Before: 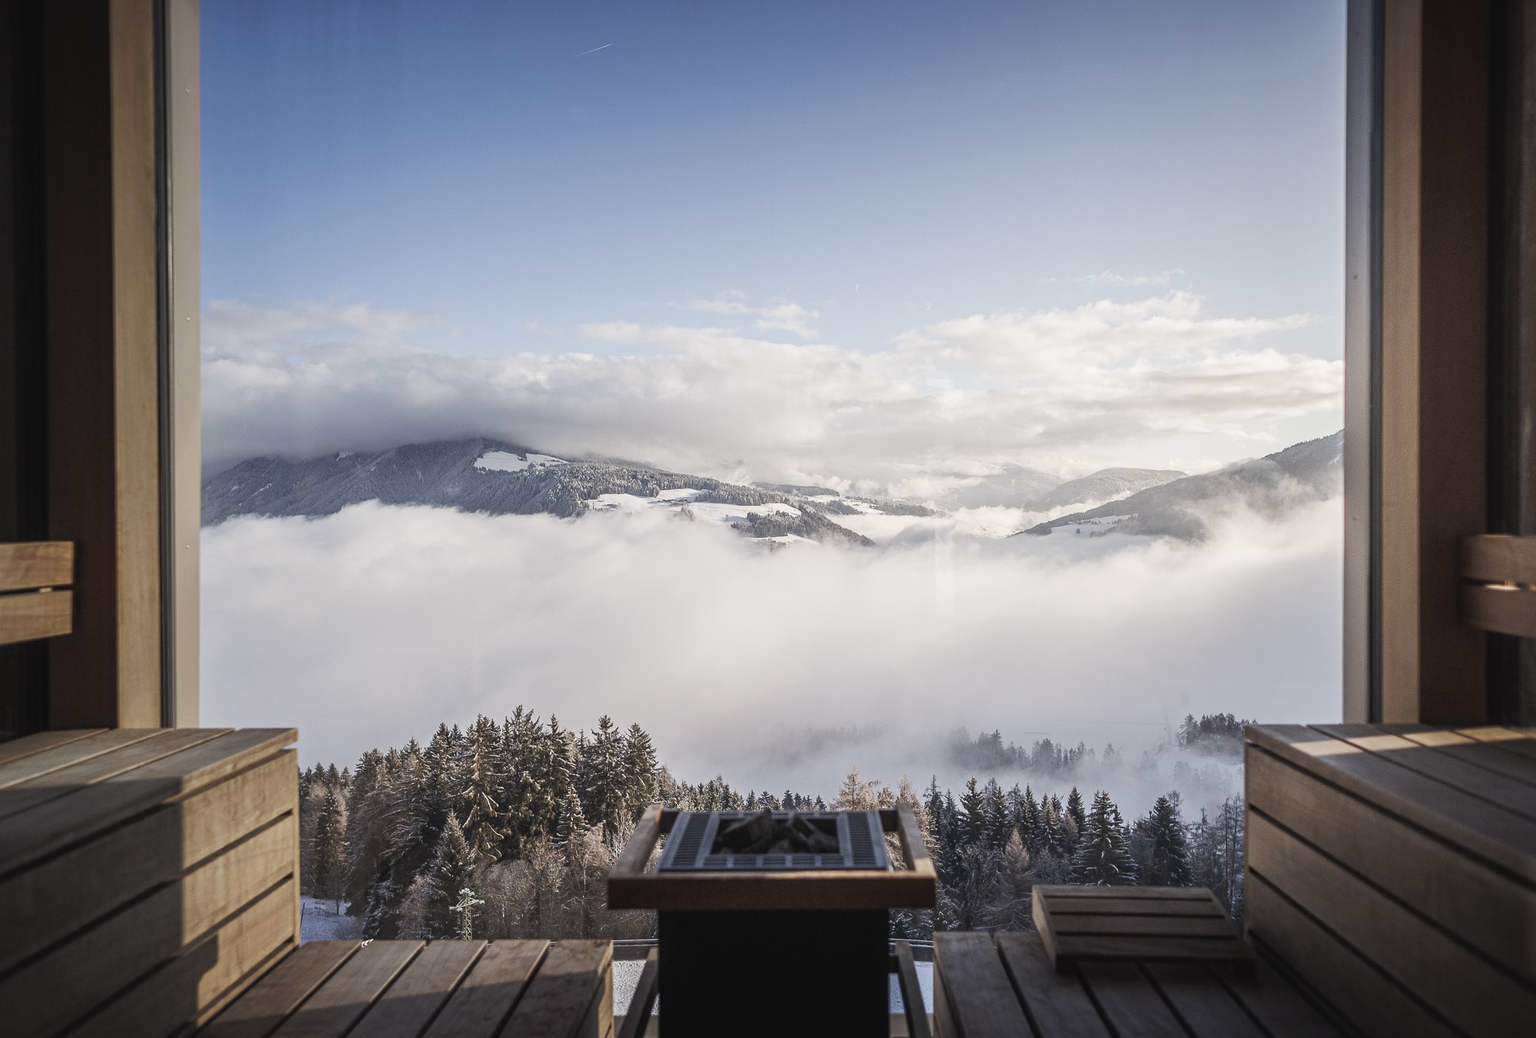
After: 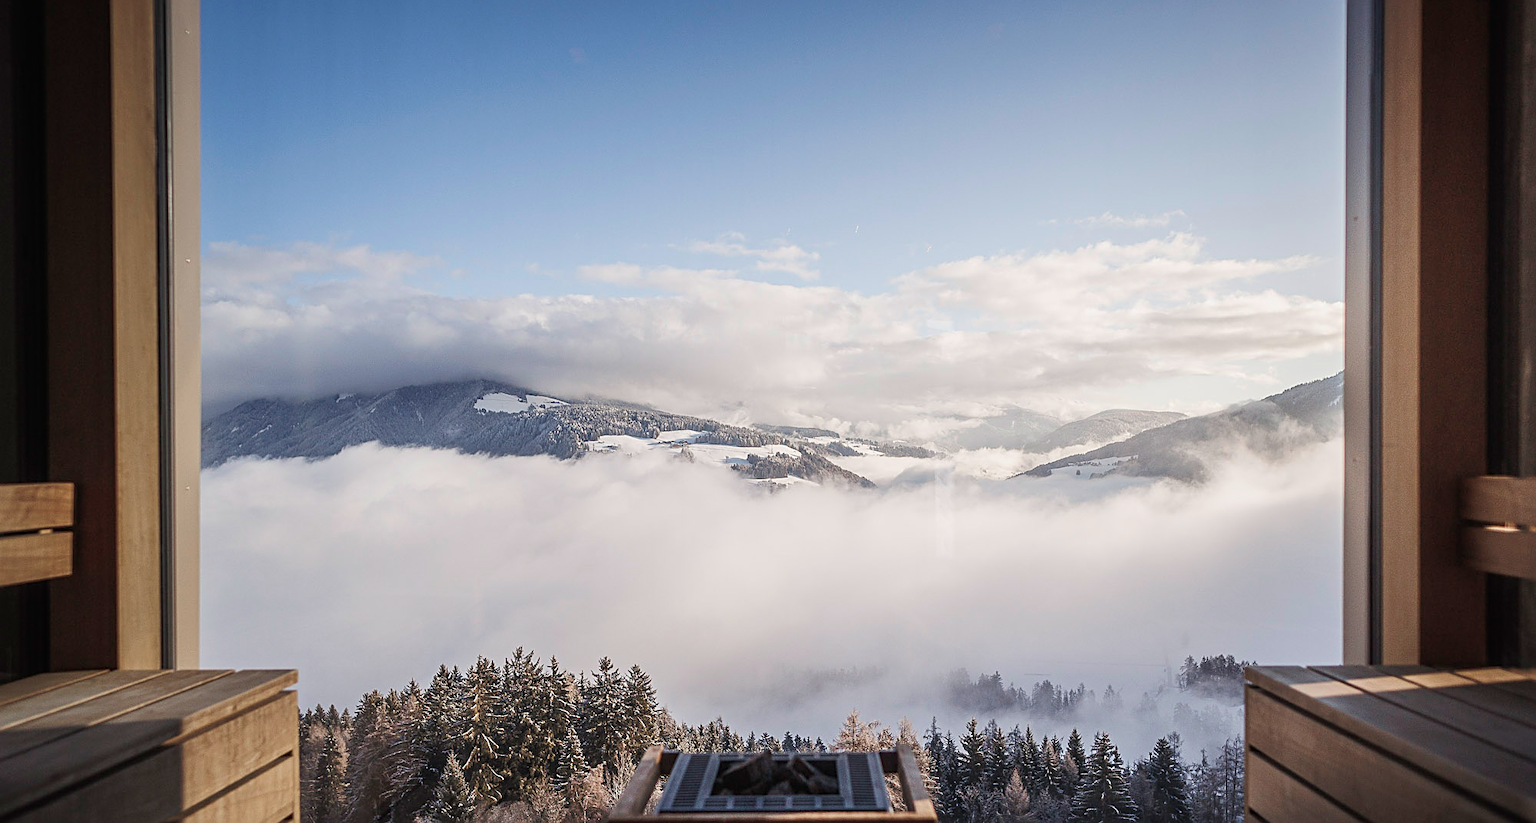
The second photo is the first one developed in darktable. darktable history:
sharpen: on, module defaults
velvia: on, module defaults
exposure: exposure -0.054 EV, compensate highlight preservation false
crop and rotate: top 5.656%, bottom 14.941%
